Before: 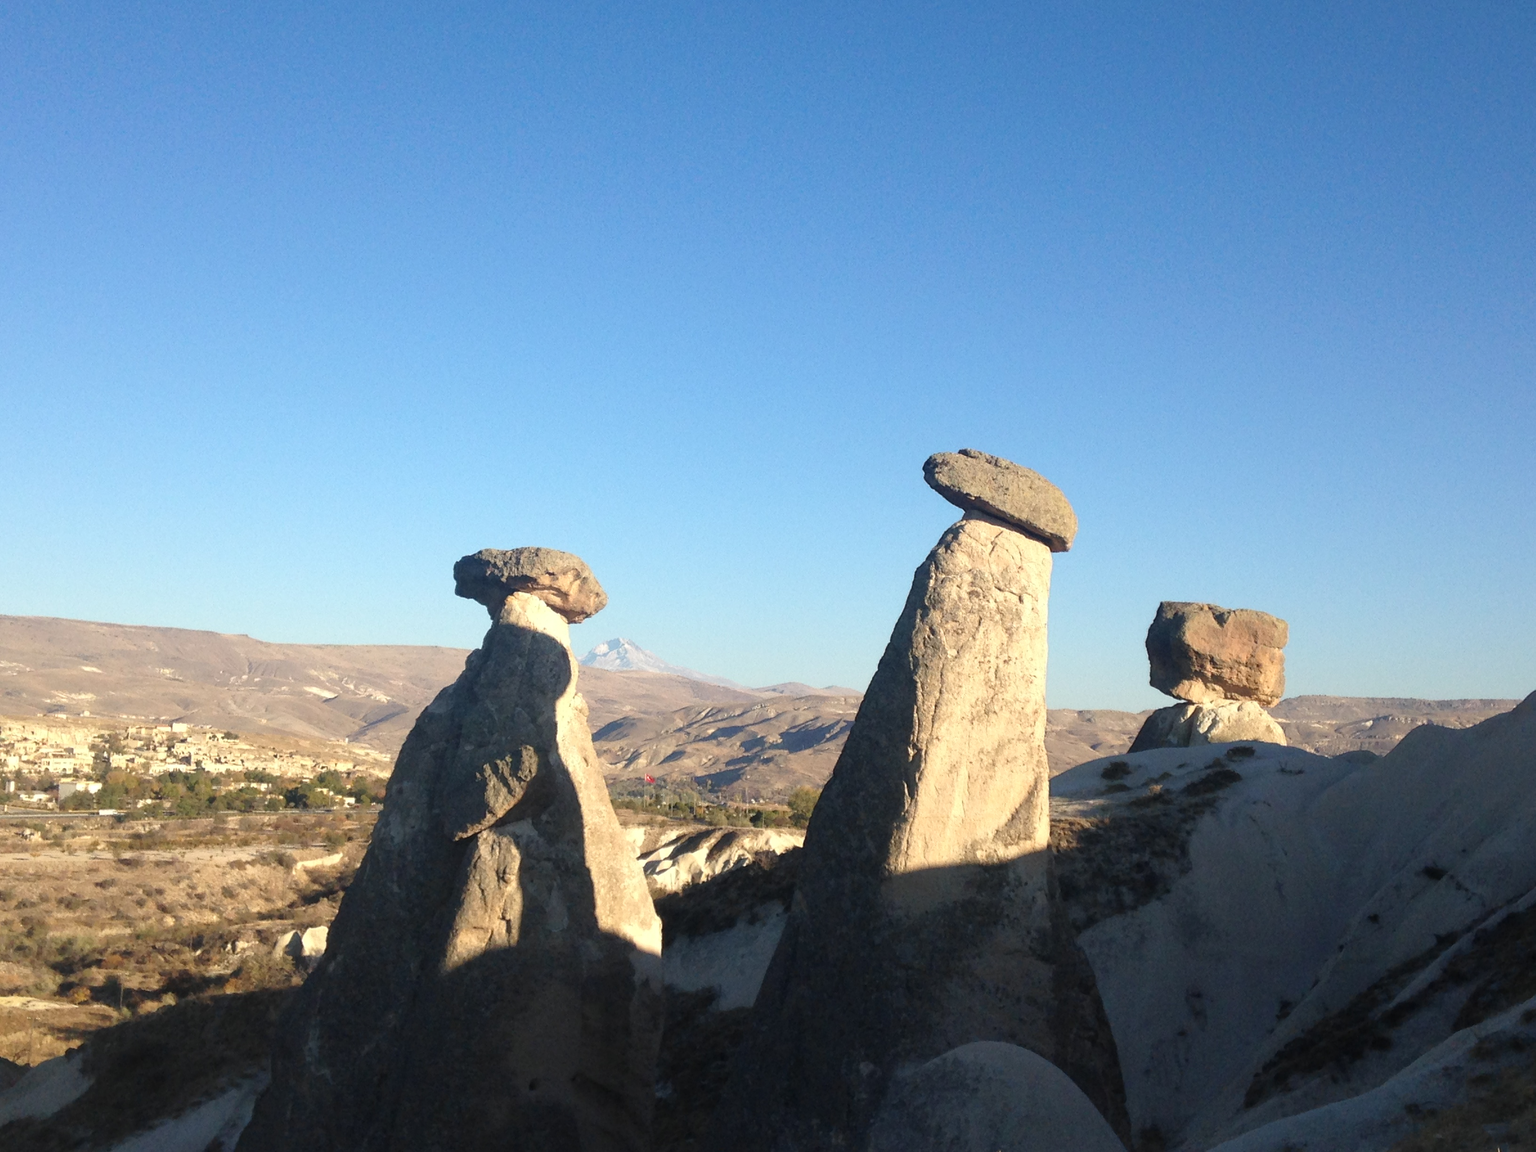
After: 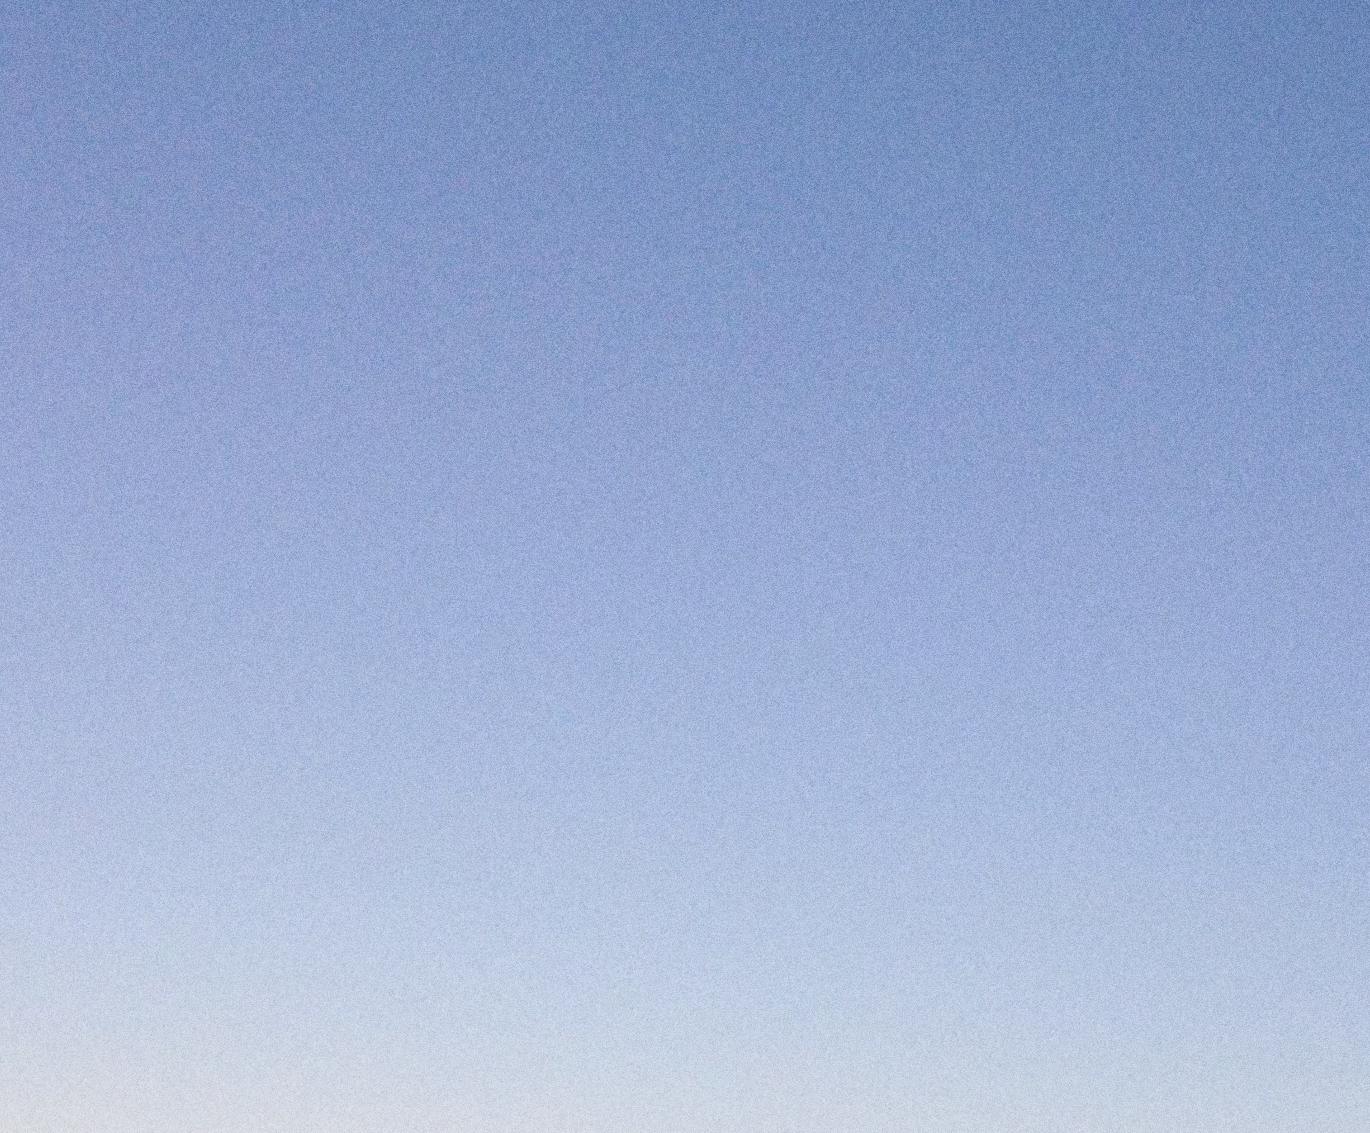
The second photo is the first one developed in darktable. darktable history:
color balance rgb: shadows lift › luminance -5%, shadows lift › chroma 1.1%, shadows lift › hue 219°, power › luminance 10%, power › chroma 2.83%, power › hue 60°, highlights gain › chroma 4.52%, highlights gain › hue 33.33°, saturation formula JzAzBz (2021)
grain: coarseness 0.09 ISO, strength 40%
crop and rotate: left 10.817%, top 0.062%, right 47.194%, bottom 53.626%
